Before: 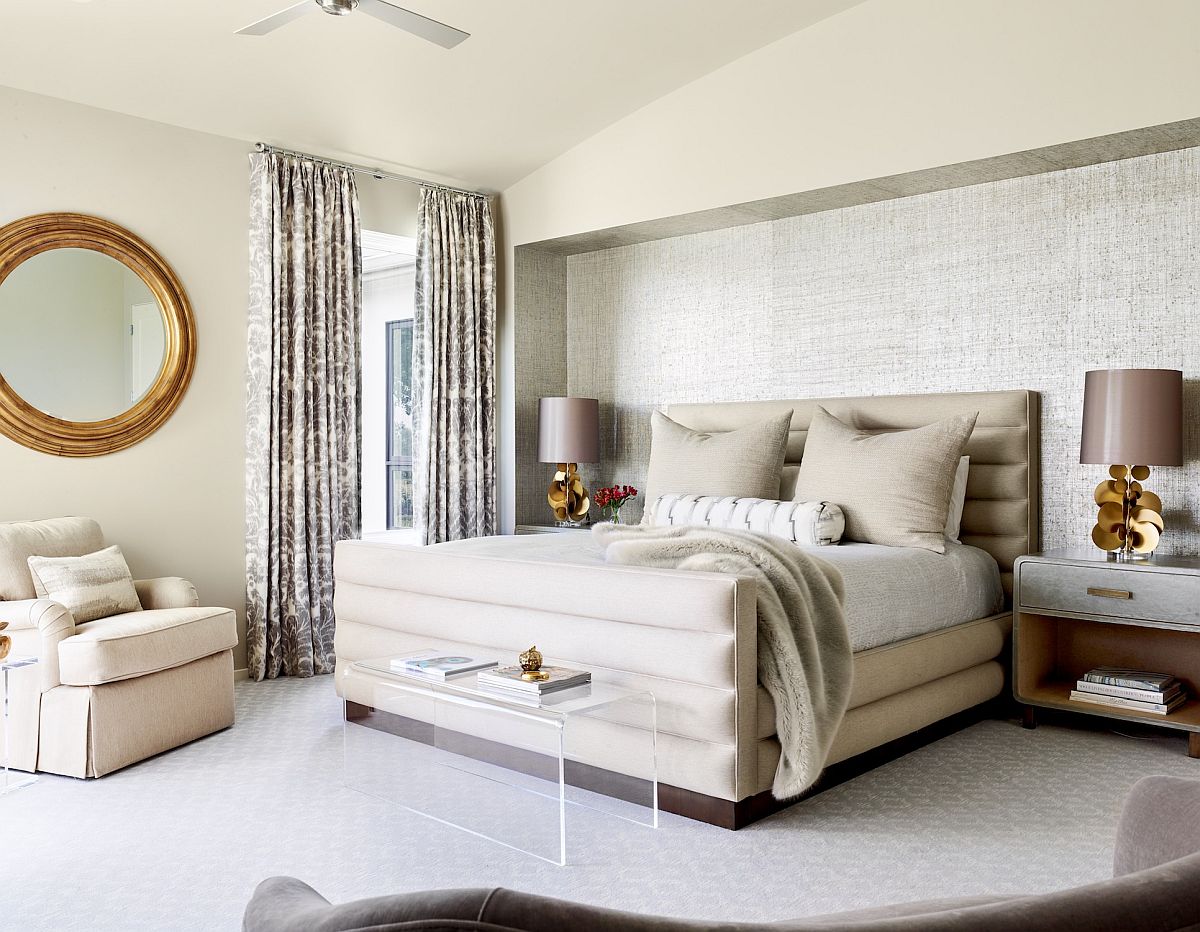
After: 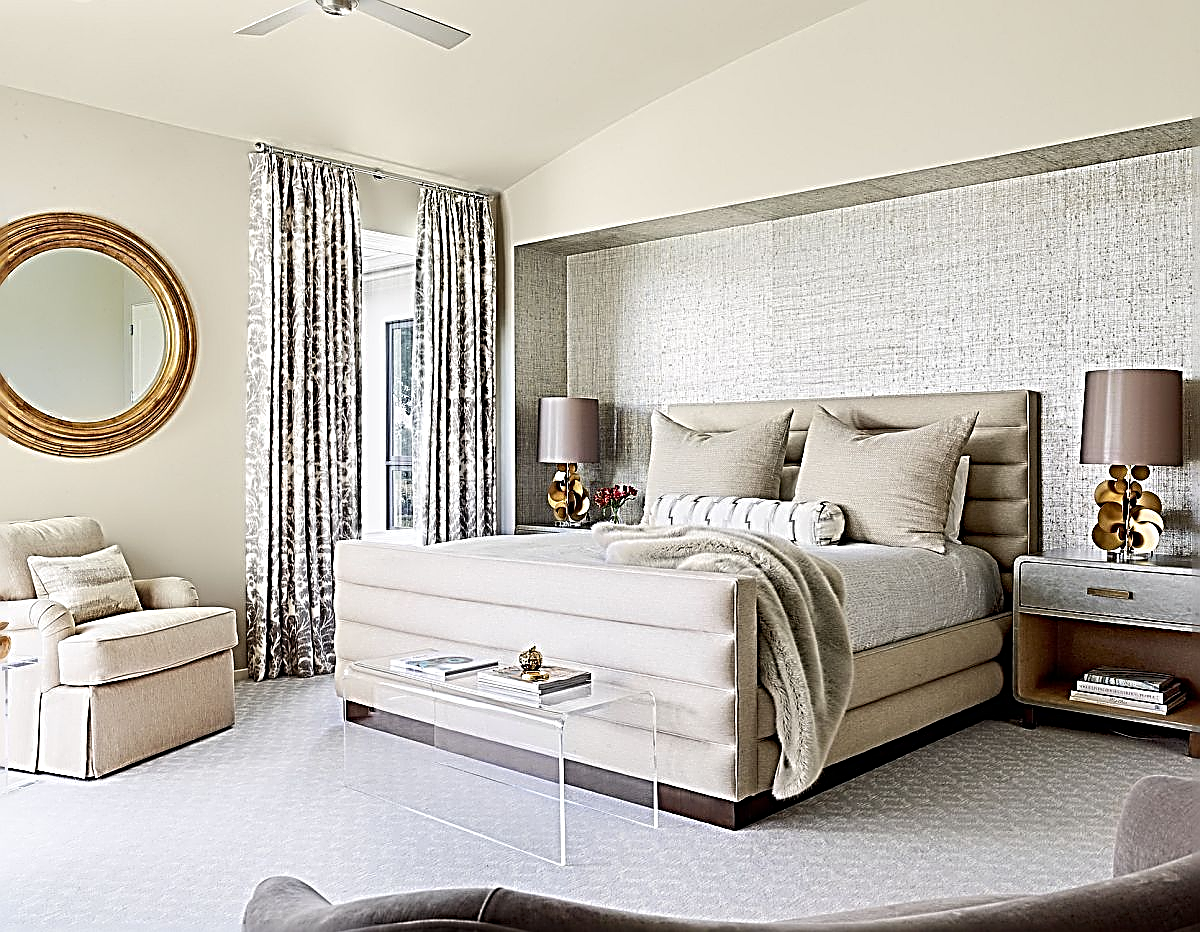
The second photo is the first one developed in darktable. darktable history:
sharpen: radius 3.187, amount 1.715
